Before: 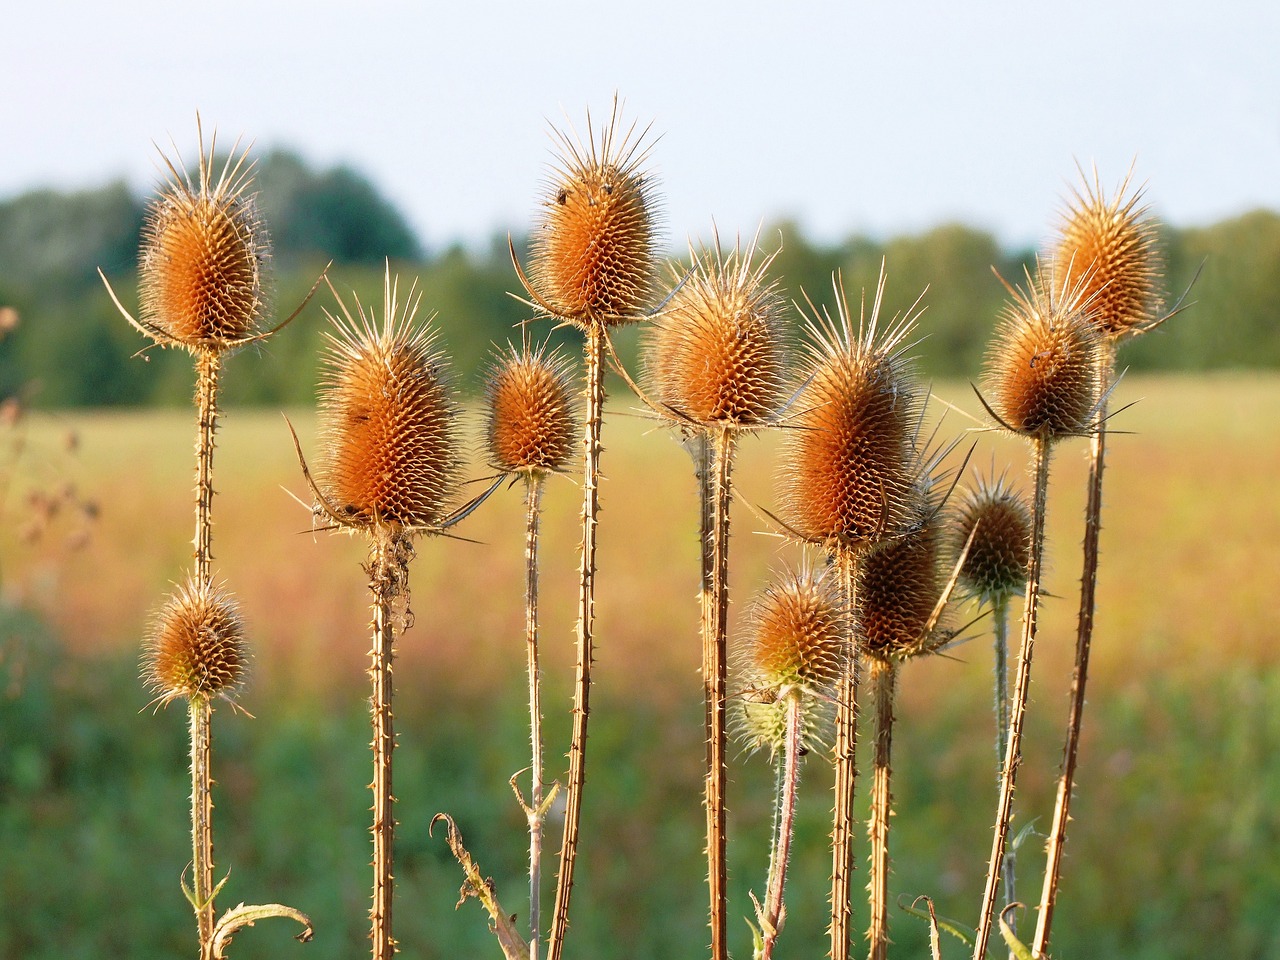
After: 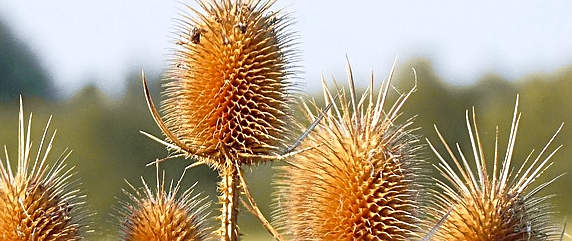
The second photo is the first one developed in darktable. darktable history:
crop: left 28.64%, top 16.832%, right 26.637%, bottom 58.055%
sharpen: on, module defaults
tone curve: curves: ch0 [(0, 0) (0.15, 0.17) (0.452, 0.437) (0.611, 0.588) (0.751, 0.749) (1, 1)]; ch1 [(0, 0) (0.325, 0.327) (0.412, 0.45) (0.453, 0.484) (0.5, 0.499) (0.541, 0.55) (0.617, 0.612) (0.695, 0.697) (1, 1)]; ch2 [(0, 0) (0.386, 0.397) (0.452, 0.459) (0.505, 0.498) (0.524, 0.547) (0.574, 0.566) (0.633, 0.641) (1, 1)], color space Lab, independent channels, preserve colors none
